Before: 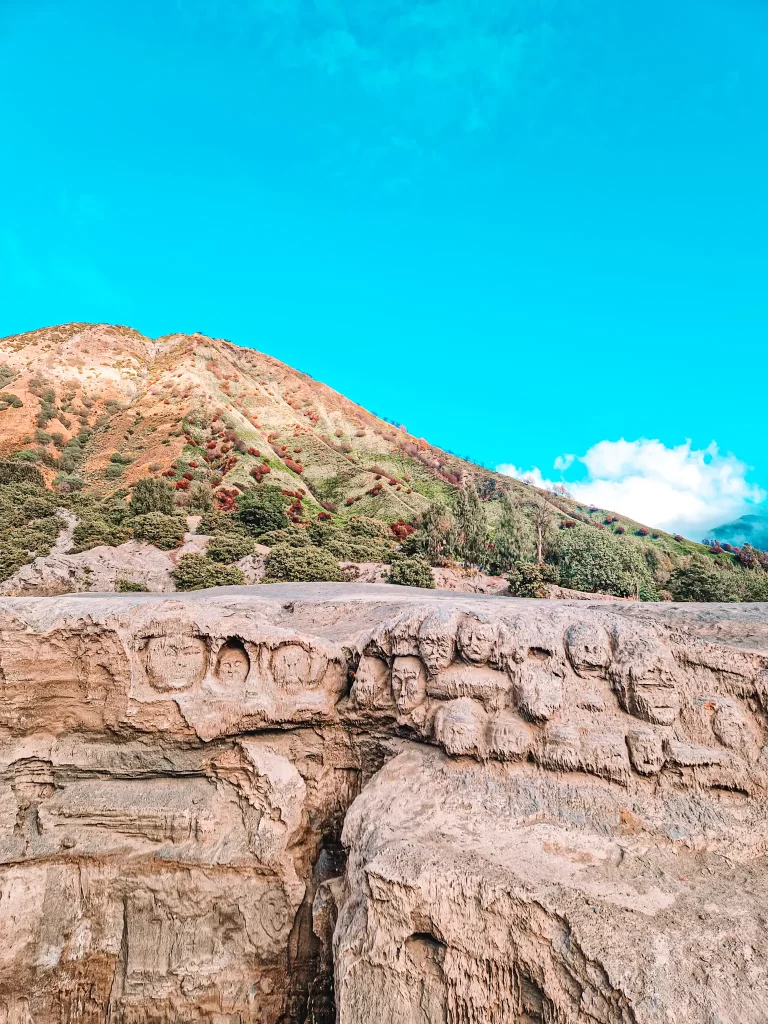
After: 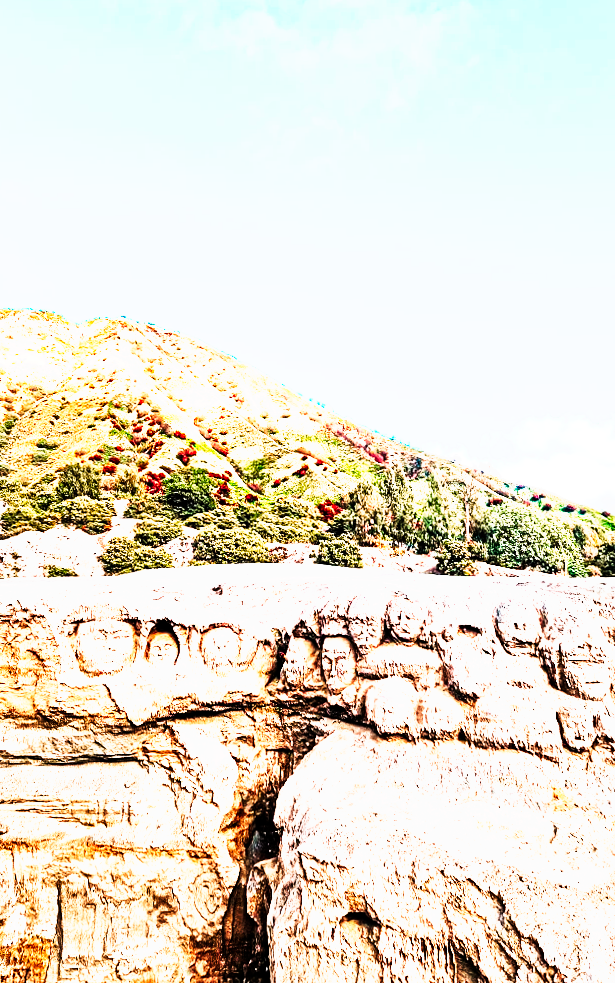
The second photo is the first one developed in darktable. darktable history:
crop and rotate: left 9.597%, right 10.195%
exposure: black level correction 0.007, exposure 0.093 EV, compensate highlight preservation false
tone curve: curves: ch0 [(0, 0) (0.003, 0) (0.011, 0.001) (0.025, 0.003) (0.044, 0.003) (0.069, 0.006) (0.1, 0.009) (0.136, 0.014) (0.177, 0.029) (0.224, 0.061) (0.277, 0.127) (0.335, 0.218) (0.399, 0.38) (0.468, 0.588) (0.543, 0.809) (0.623, 0.947) (0.709, 0.987) (0.801, 0.99) (0.898, 0.99) (1, 1)], preserve colors none
rotate and perspective: rotation -1°, crop left 0.011, crop right 0.989, crop top 0.025, crop bottom 0.975
